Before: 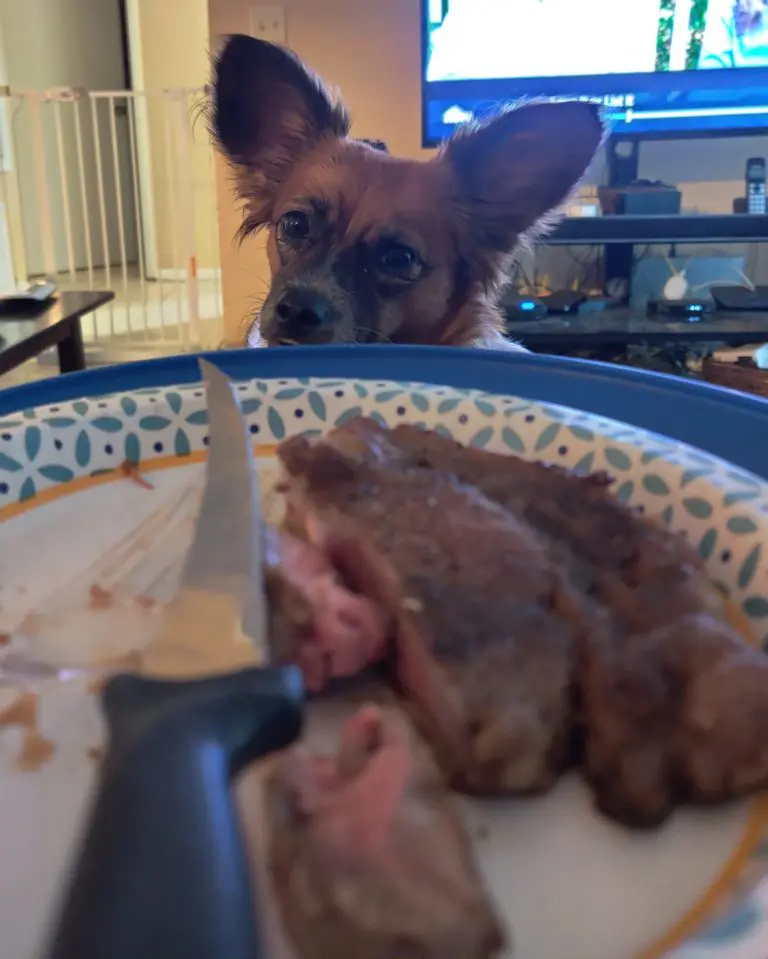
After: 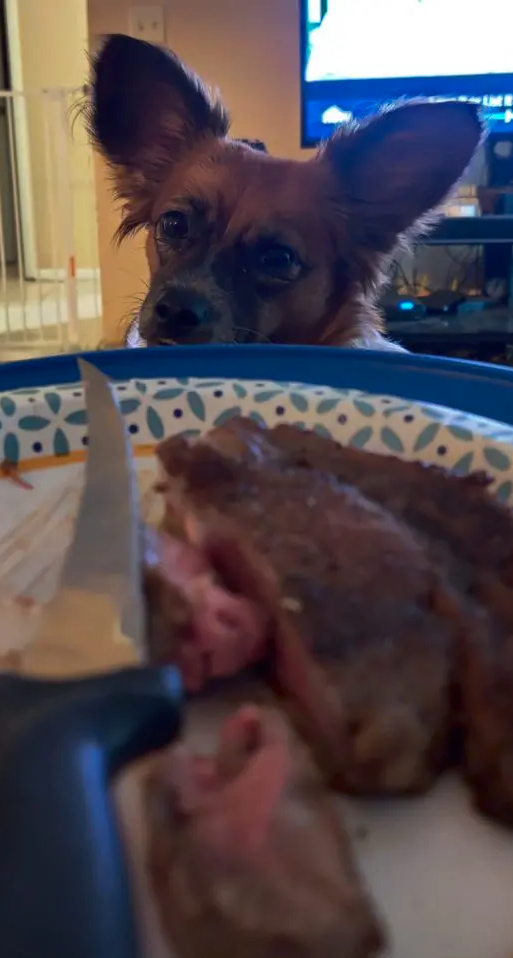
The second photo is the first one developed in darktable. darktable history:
contrast brightness saturation: contrast 0.066, brightness -0.132, saturation 0.054
crop and rotate: left 15.848%, right 17.331%
